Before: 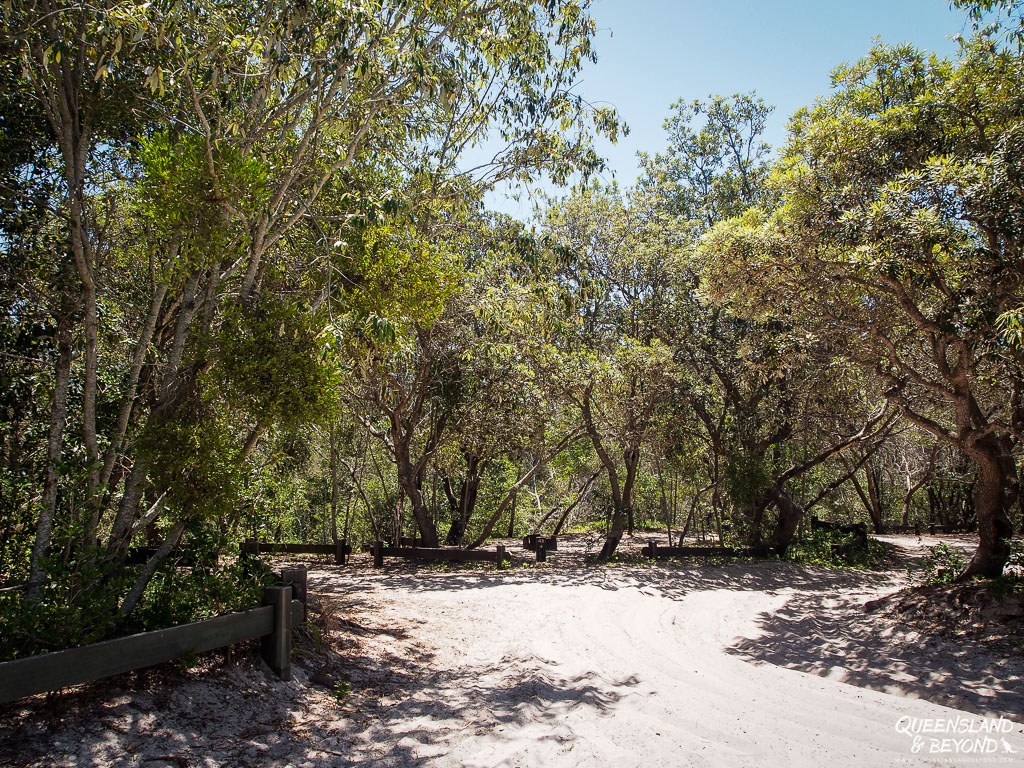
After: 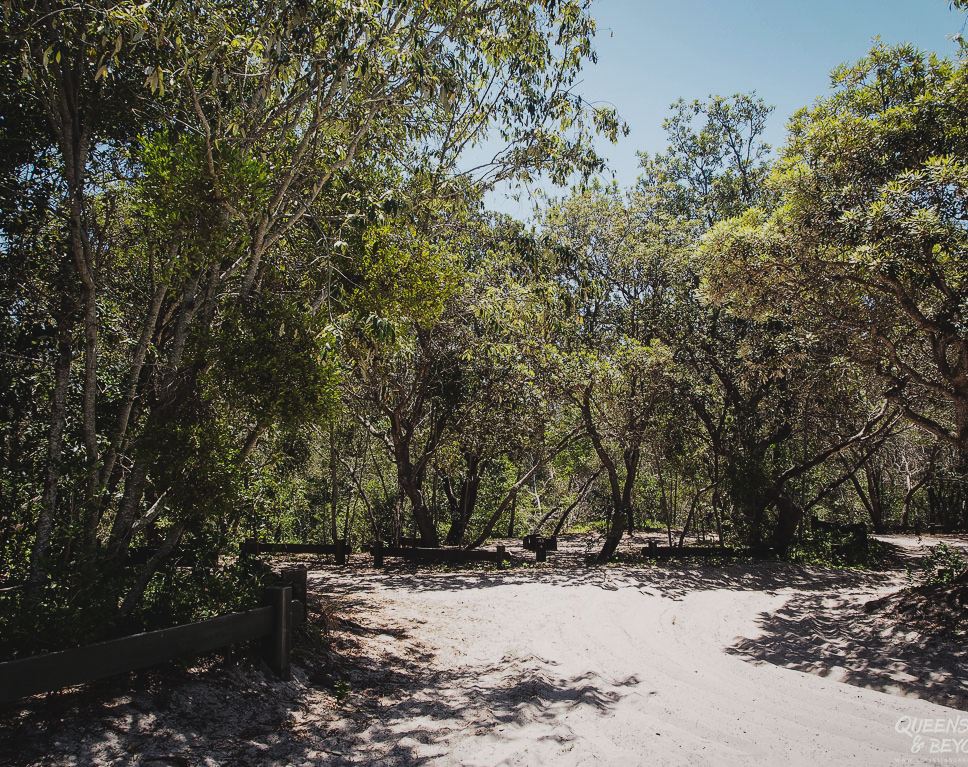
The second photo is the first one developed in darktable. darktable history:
exposure: black level correction -0.016, exposure -1.017 EV, compensate highlight preservation false
crop and rotate: left 0%, right 5.383%
tone curve: curves: ch0 [(0.003, 0.032) (0.037, 0.037) (0.149, 0.117) (0.297, 0.318) (0.41, 0.48) (0.541, 0.649) (0.722, 0.857) (0.875, 0.946) (1, 0.98)]; ch1 [(0, 0) (0.305, 0.325) (0.453, 0.437) (0.482, 0.474) (0.501, 0.498) (0.506, 0.503) (0.559, 0.576) (0.6, 0.635) (0.656, 0.707) (1, 1)]; ch2 [(0, 0) (0.323, 0.277) (0.408, 0.399) (0.45, 0.48) (0.499, 0.502) (0.515, 0.532) (0.573, 0.602) (0.653, 0.675) (0.75, 0.756) (1, 1)], color space Lab, linked channels, preserve colors none
